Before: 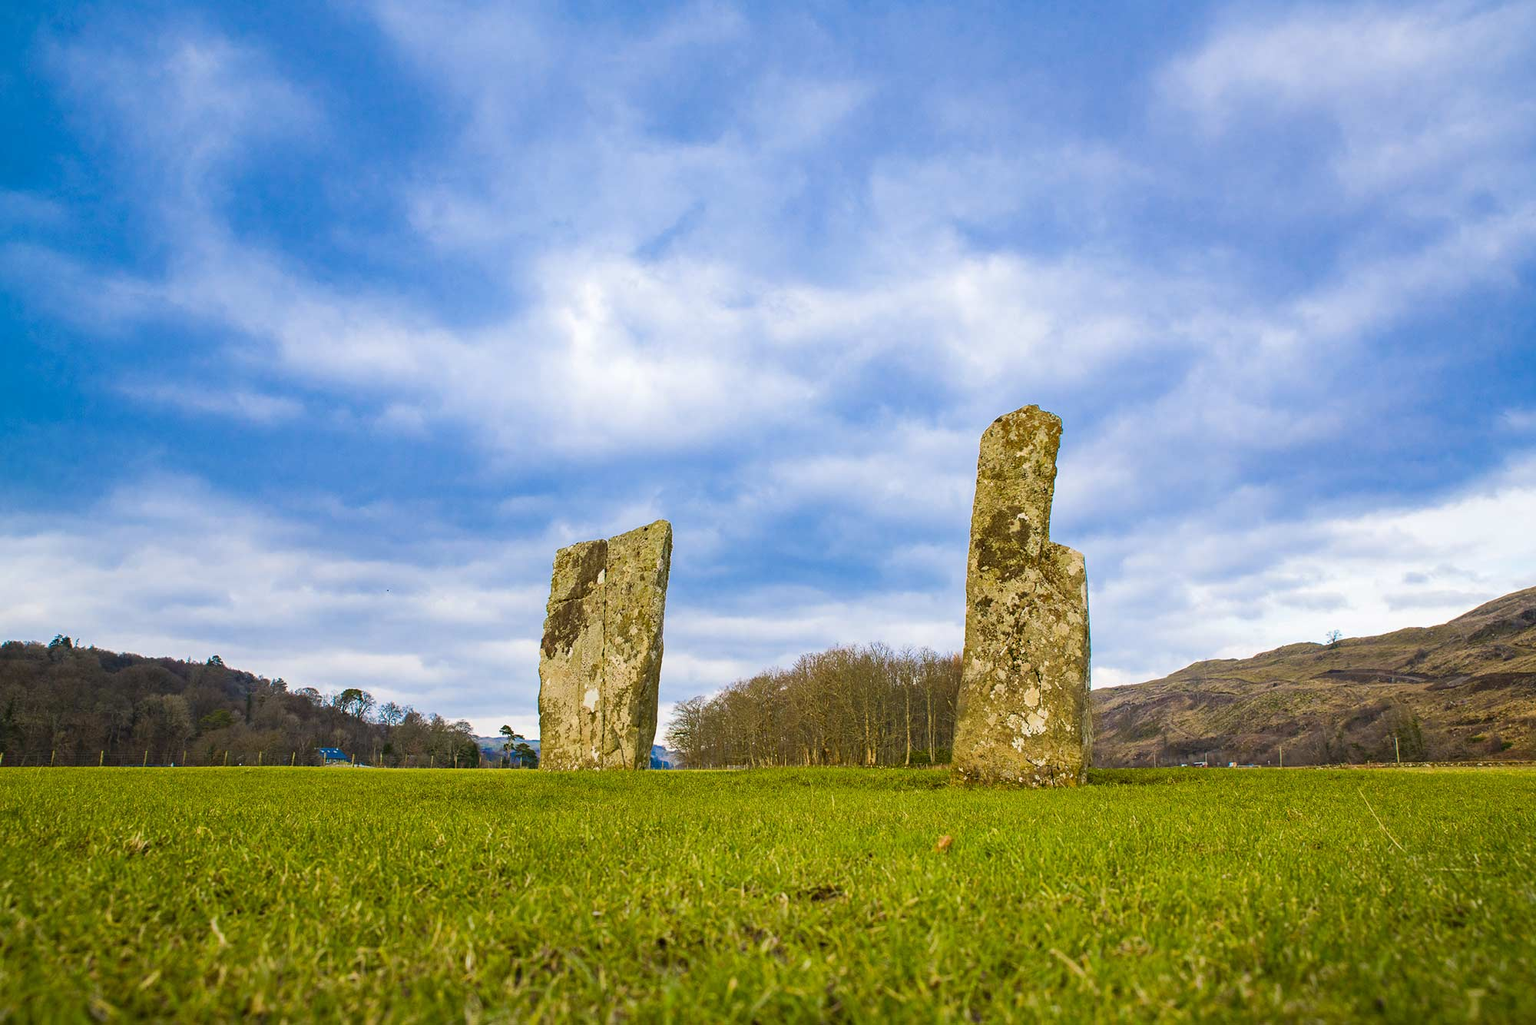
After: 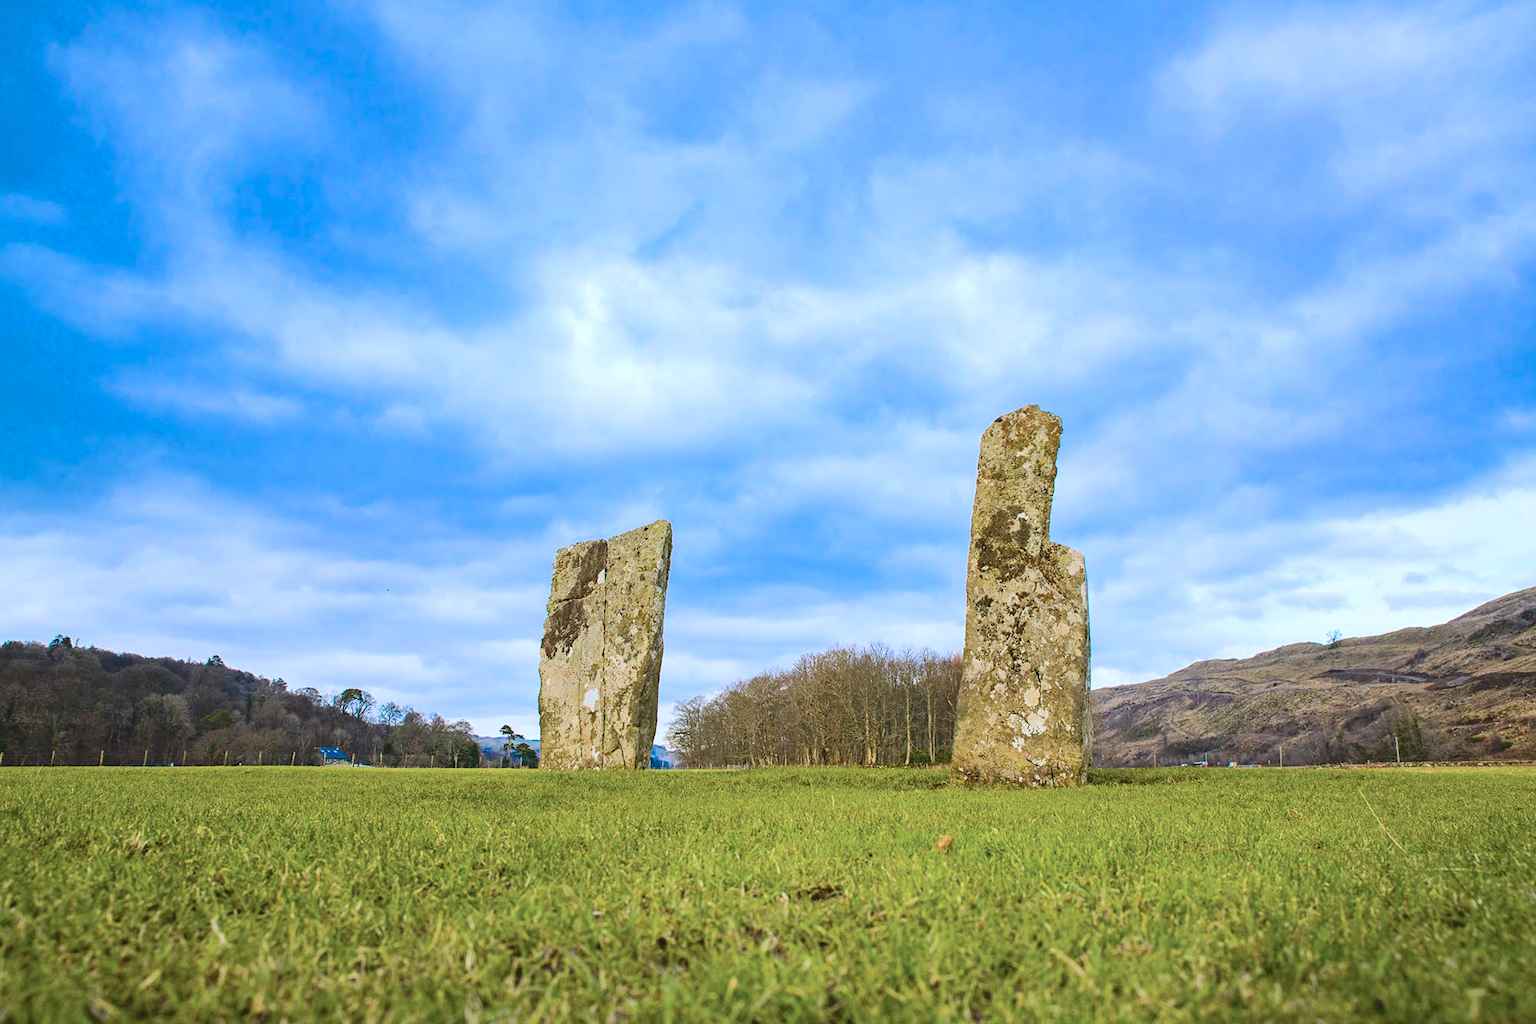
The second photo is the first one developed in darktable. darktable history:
tone curve: curves: ch0 [(0, 0) (0.003, 0.068) (0.011, 0.079) (0.025, 0.092) (0.044, 0.107) (0.069, 0.121) (0.1, 0.134) (0.136, 0.16) (0.177, 0.198) (0.224, 0.242) (0.277, 0.312) (0.335, 0.384) (0.399, 0.461) (0.468, 0.539) (0.543, 0.622) (0.623, 0.691) (0.709, 0.763) (0.801, 0.833) (0.898, 0.909) (1, 1)], color space Lab, independent channels, preserve colors none
color correction: highlights a* -2.42, highlights b* -18.49
